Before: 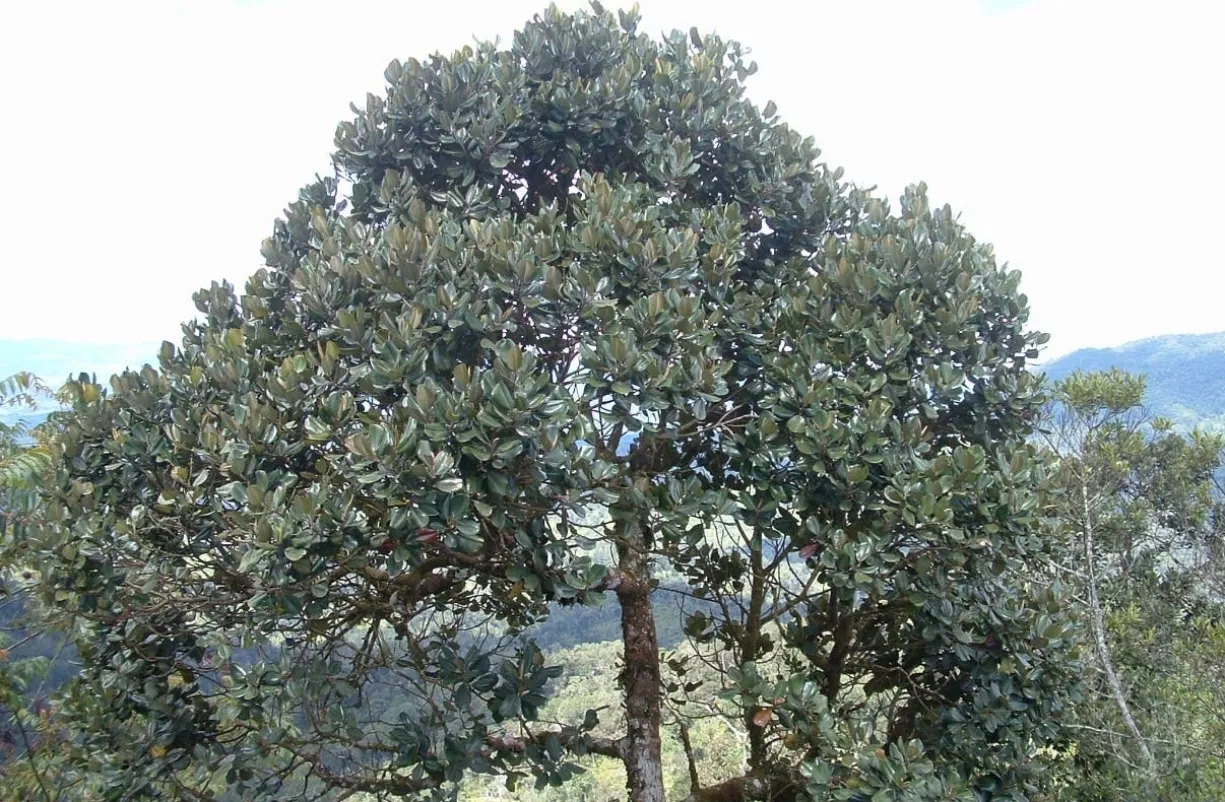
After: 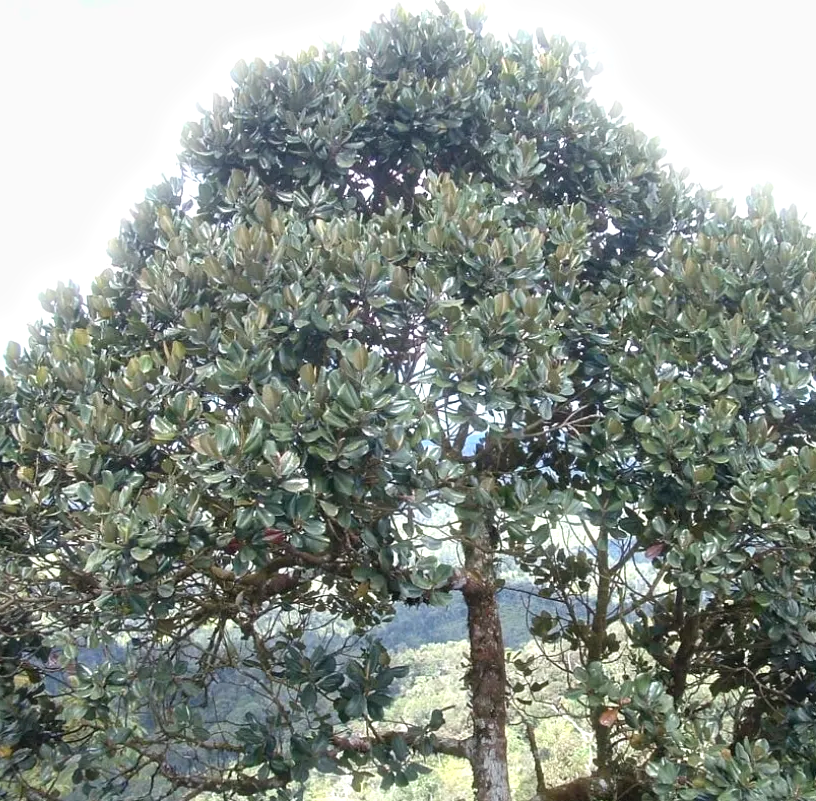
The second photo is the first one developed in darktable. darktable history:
exposure: exposure 0.496 EV, compensate highlight preservation false
bloom: size 3%, threshold 100%, strength 0%
crop and rotate: left 12.648%, right 20.685%
